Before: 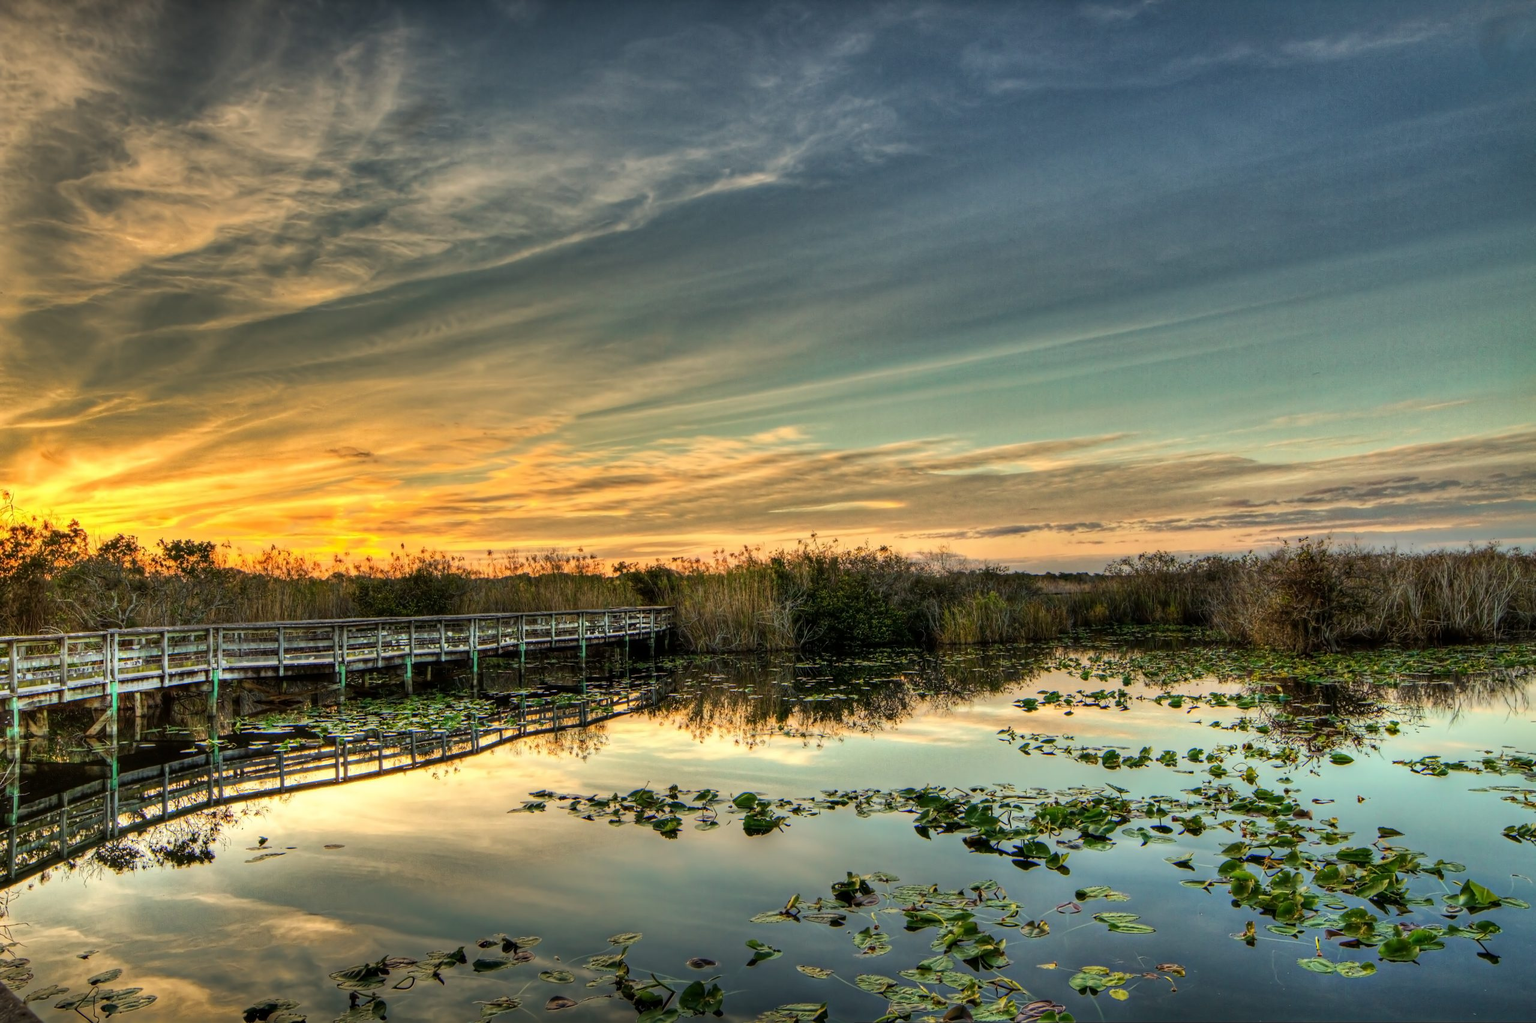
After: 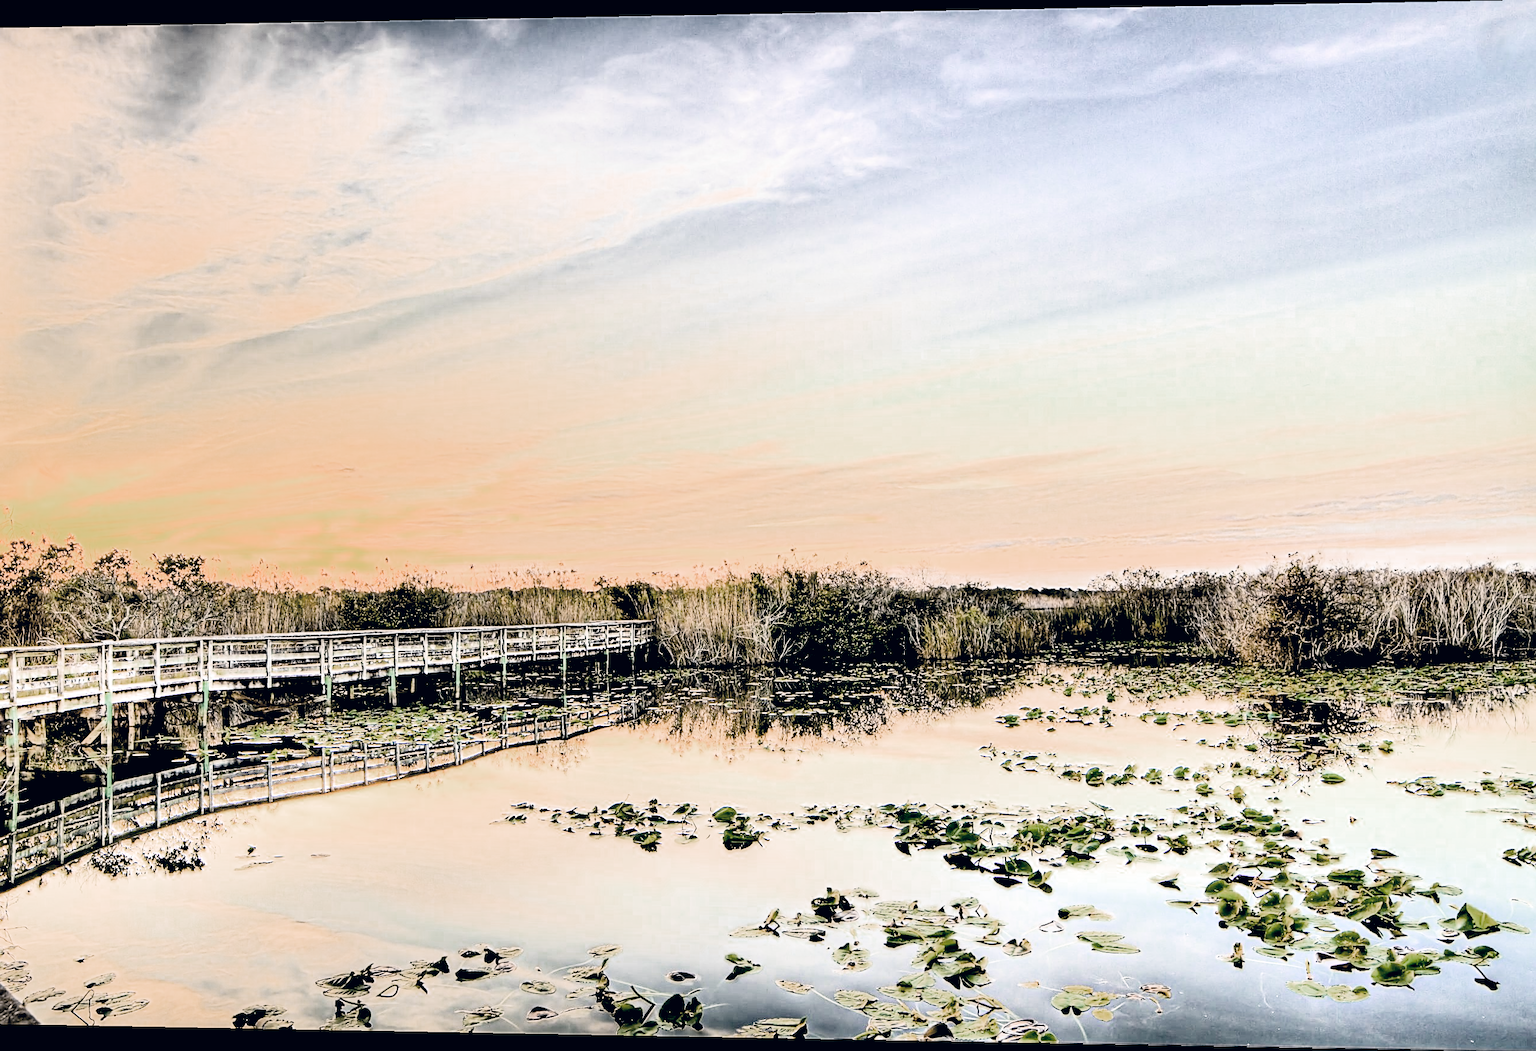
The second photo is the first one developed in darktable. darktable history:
sharpen: on, module defaults
color correction: highlights a* 14.46, highlights b* 5.85, shadows a* -5.53, shadows b* -15.24, saturation 0.85
color balance: lift [1.01, 1, 1, 1], gamma [1.097, 1, 1, 1], gain [0.85, 1, 1, 1]
color zones: curves: ch0 [(0, 0.487) (0.241, 0.395) (0.434, 0.373) (0.658, 0.412) (0.838, 0.487)]; ch1 [(0, 0) (0.053, 0.053) (0.211, 0.202) (0.579, 0.259) (0.781, 0.241)]
exposure: black level correction 0.016, exposure 1.774 EV, compensate highlight preservation false
white balance: emerald 1
rgb curve: curves: ch0 [(0, 0) (0.21, 0.15) (0.24, 0.21) (0.5, 0.75) (0.75, 0.96) (0.89, 0.99) (1, 1)]; ch1 [(0, 0.02) (0.21, 0.13) (0.25, 0.2) (0.5, 0.67) (0.75, 0.9) (0.89, 0.97) (1, 1)]; ch2 [(0, 0.02) (0.21, 0.13) (0.25, 0.2) (0.5, 0.67) (0.75, 0.9) (0.89, 0.97) (1, 1)], compensate middle gray true
rotate and perspective: lens shift (horizontal) -0.055, automatic cropping off
